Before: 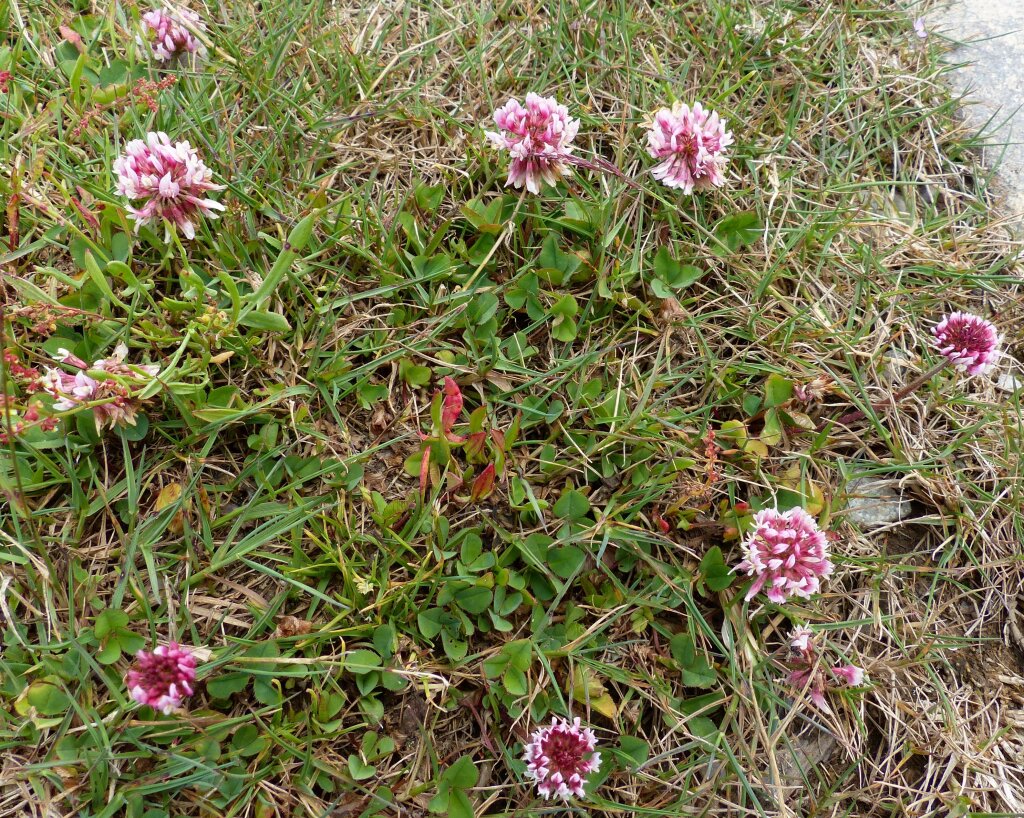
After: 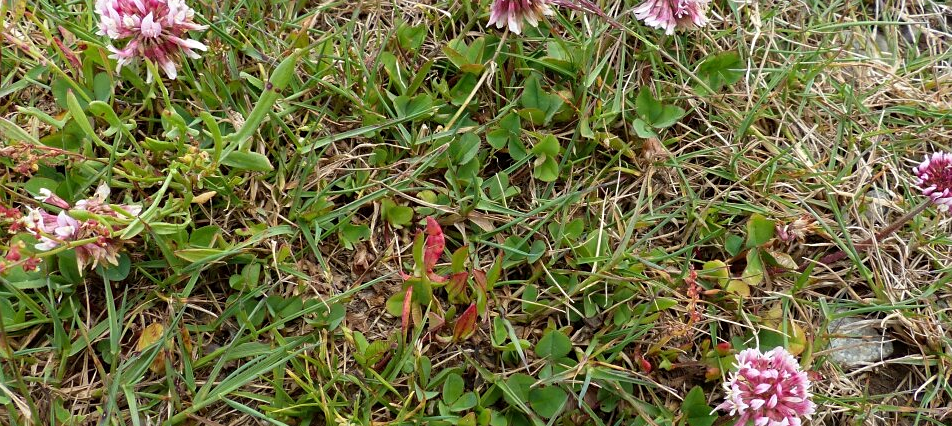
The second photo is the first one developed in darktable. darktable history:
crop: left 1.802%, top 19.566%, right 5.212%, bottom 28.254%
sharpen: amount 0.2
